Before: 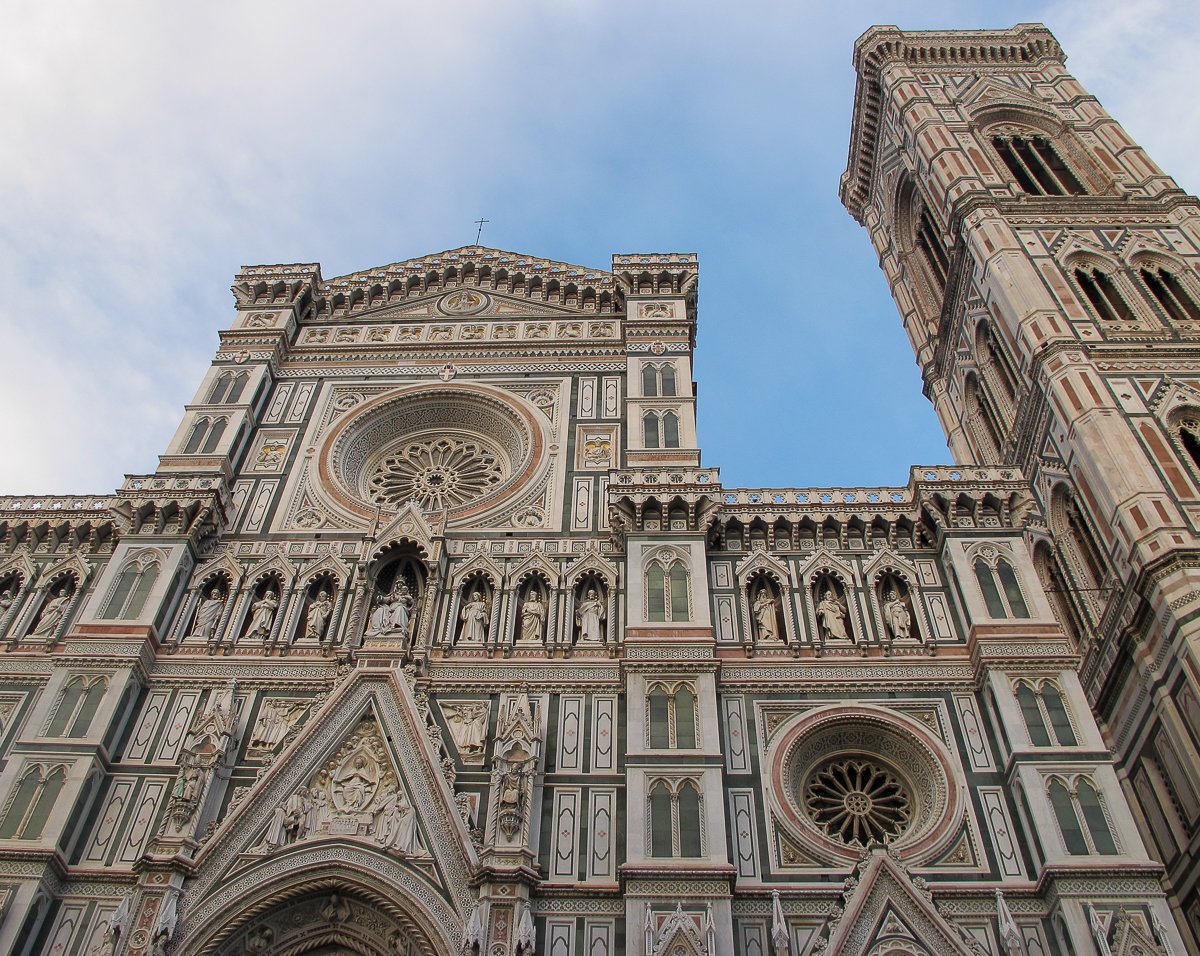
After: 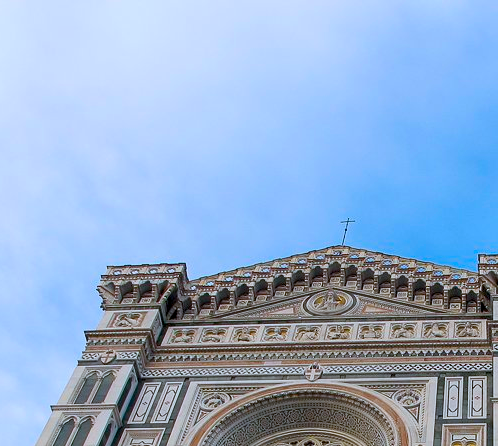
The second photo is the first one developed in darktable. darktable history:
color balance rgb: global offset › luminance -0.843%, linear chroma grading › global chroma 9.097%, perceptual saturation grading › global saturation 30.29%
color calibration: x 0.37, y 0.382, temperature 4302.13 K
crop and rotate: left 11.215%, top 0.101%, right 47.239%, bottom 53.168%
